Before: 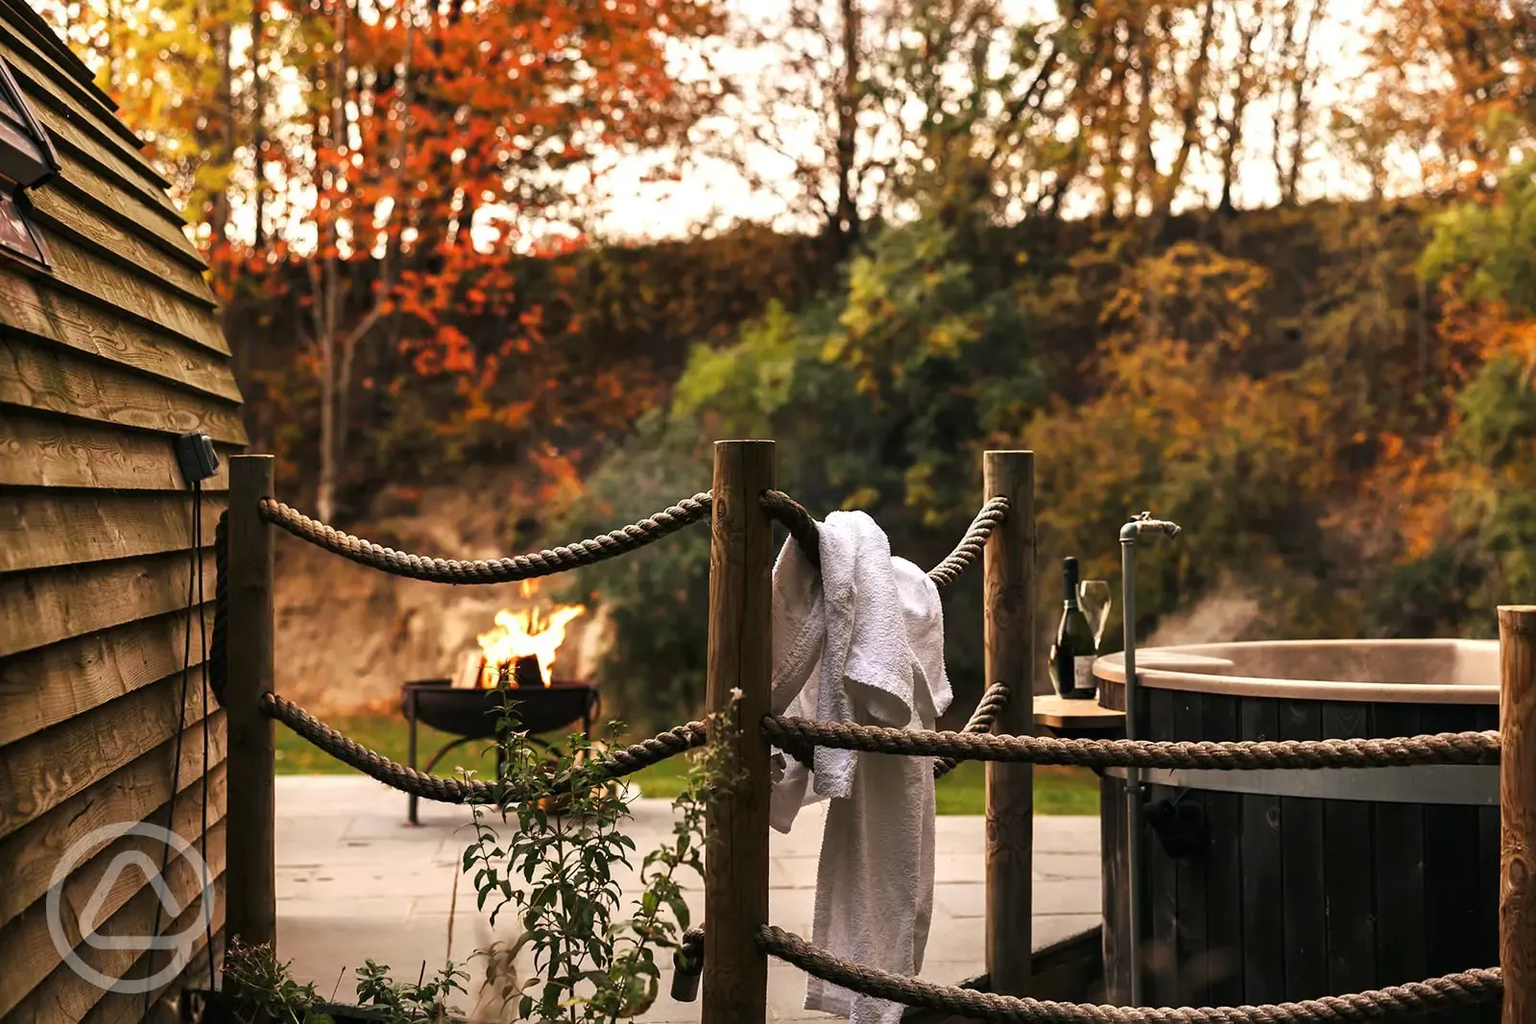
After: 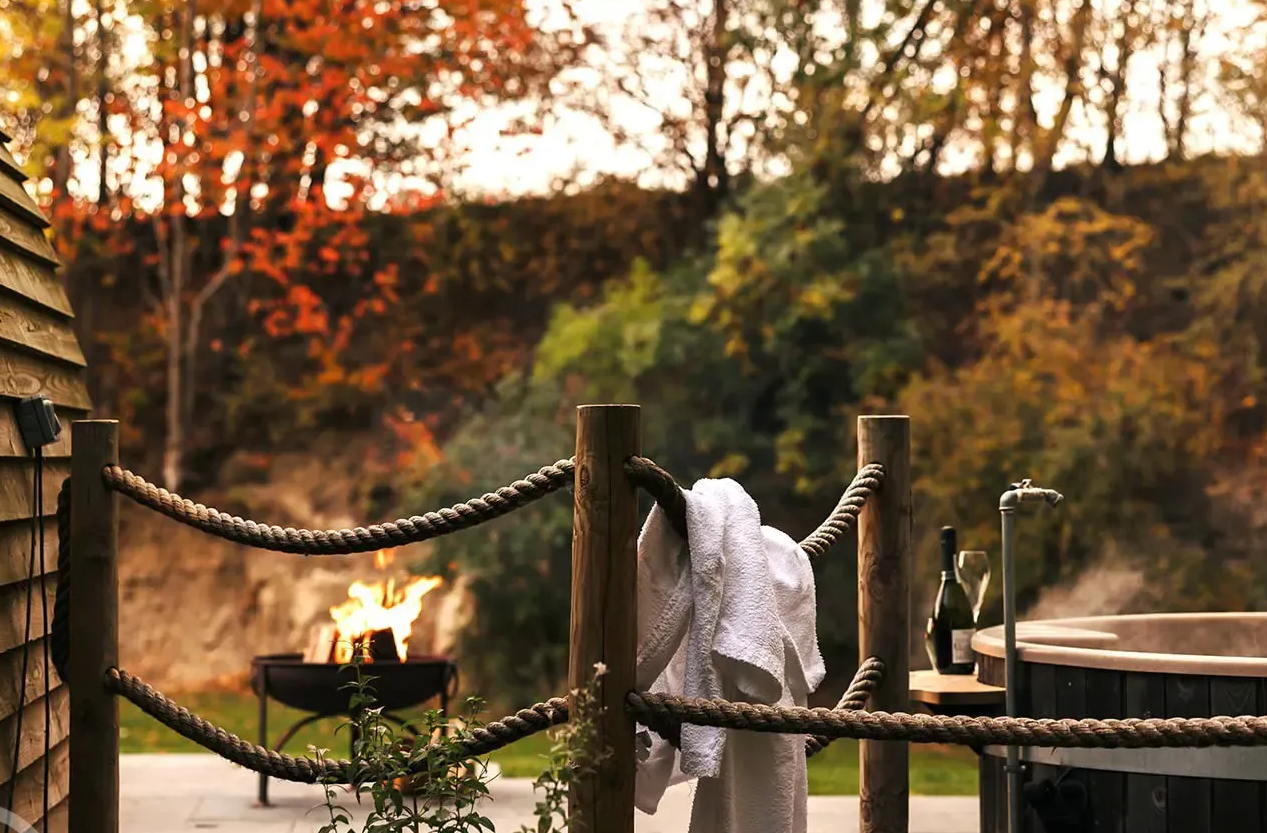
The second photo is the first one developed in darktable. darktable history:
crop and rotate: left 10.475%, top 5.091%, right 10.337%, bottom 16.779%
